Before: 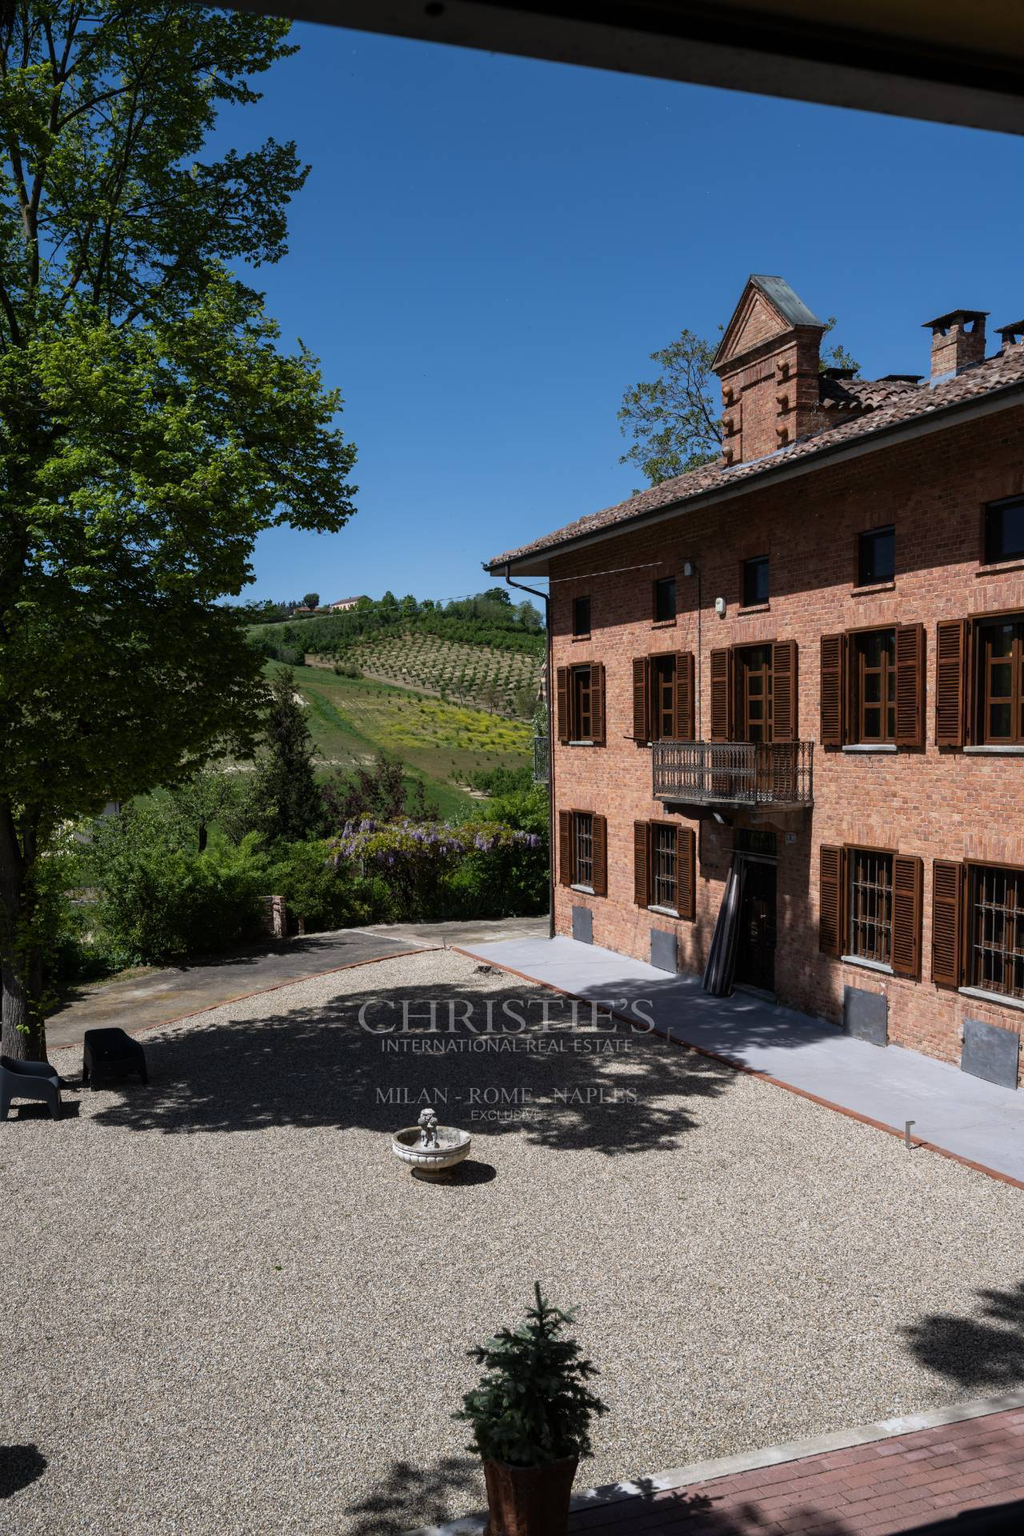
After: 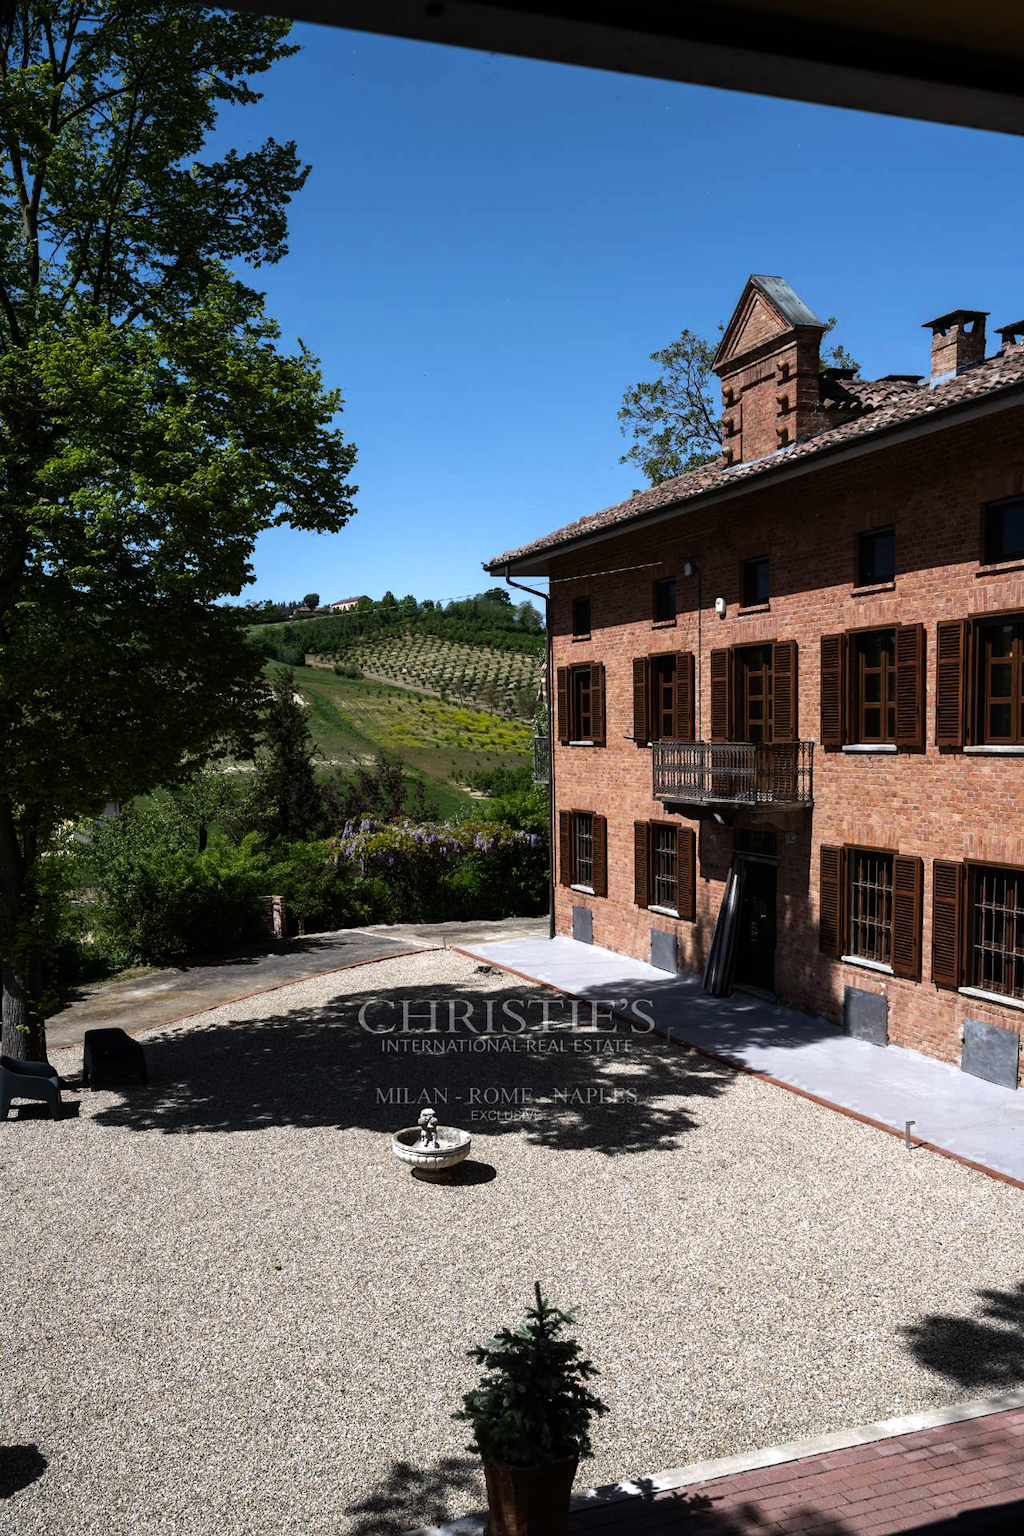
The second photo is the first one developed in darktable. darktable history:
tone equalizer: -8 EV -0.75 EV, -7 EV -0.7 EV, -6 EV -0.6 EV, -5 EV -0.4 EV, -3 EV 0.4 EV, -2 EV 0.6 EV, -1 EV 0.7 EV, +0 EV 0.75 EV, edges refinement/feathering 500, mask exposure compensation -1.57 EV, preserve details no
color zones: curves: ch0 [(0.27, 0.396) (0.563, 0.504) (0.75, 0.5) (0.787, 0.307)]
